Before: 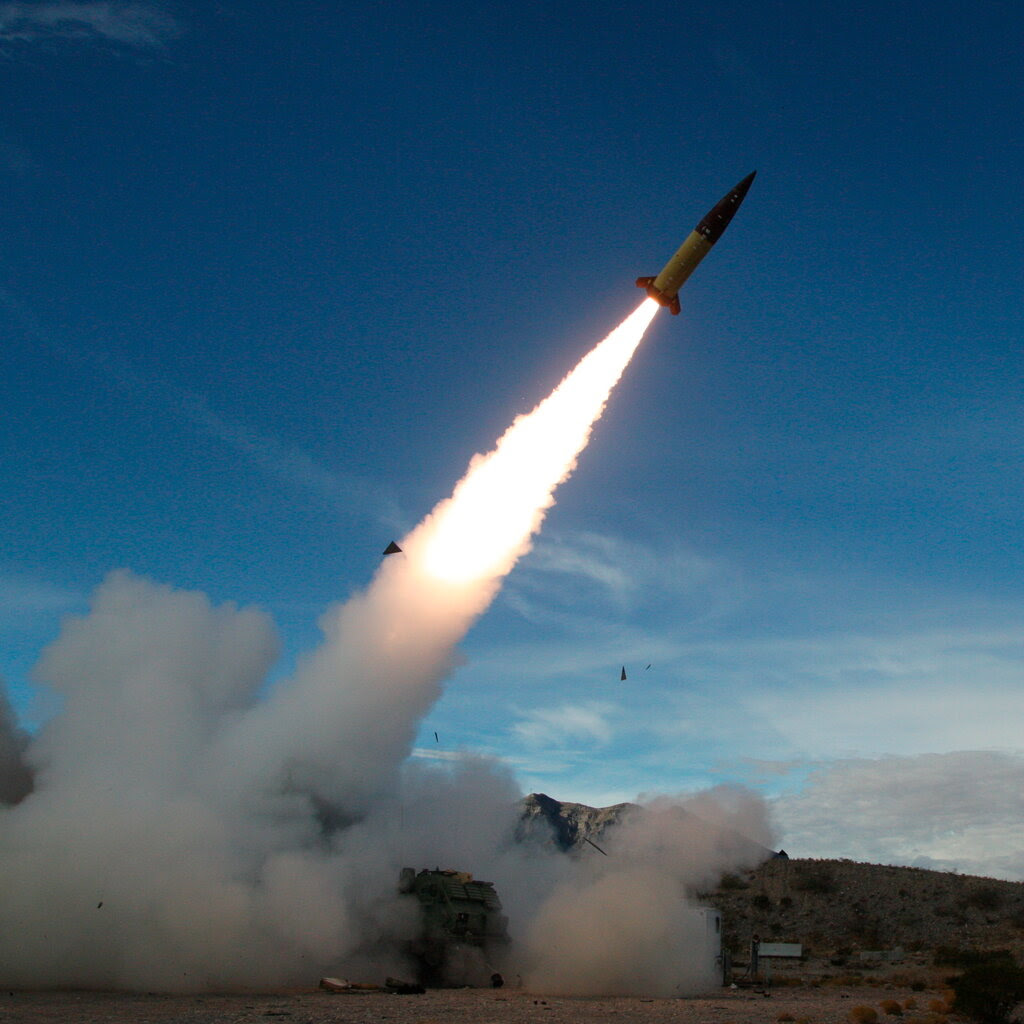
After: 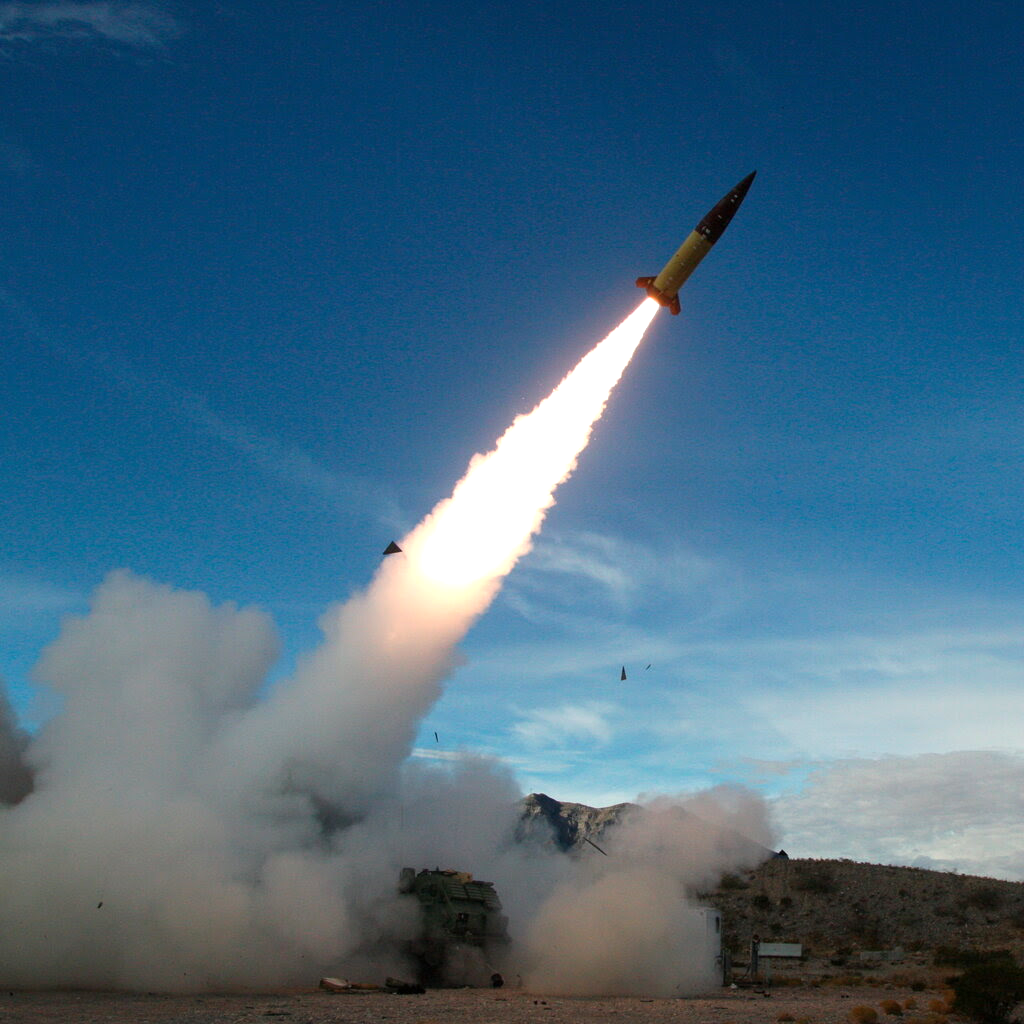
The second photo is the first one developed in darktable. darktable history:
tone equalizer: smoothing diameter 24.89%, edges refinement/feathering 6.34, preserve details guided filter
exposure: exposure 0.375 EV, compensate exposure bias true, compensate highlight preservation false
